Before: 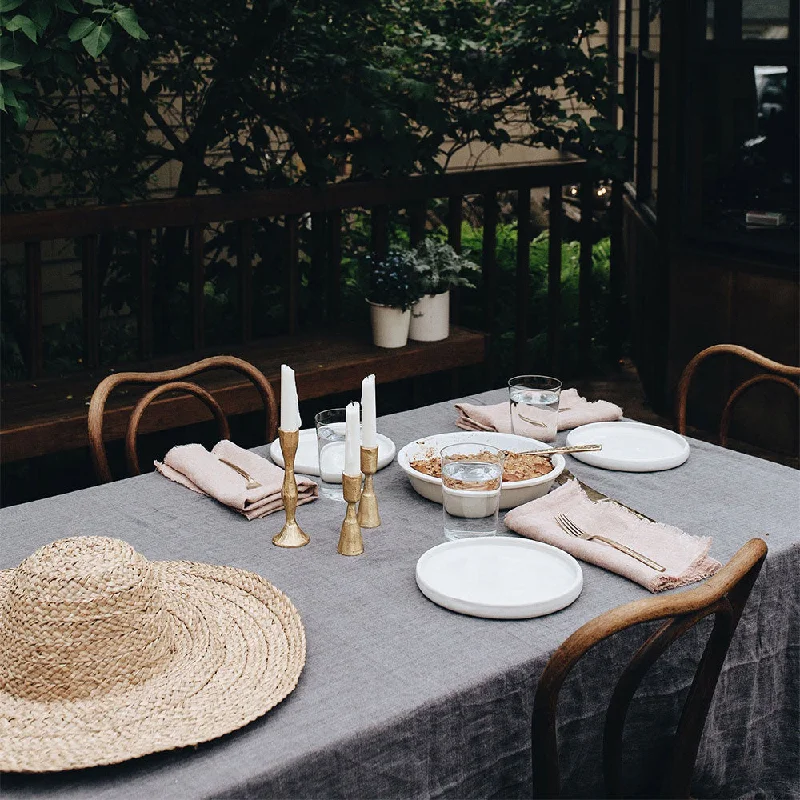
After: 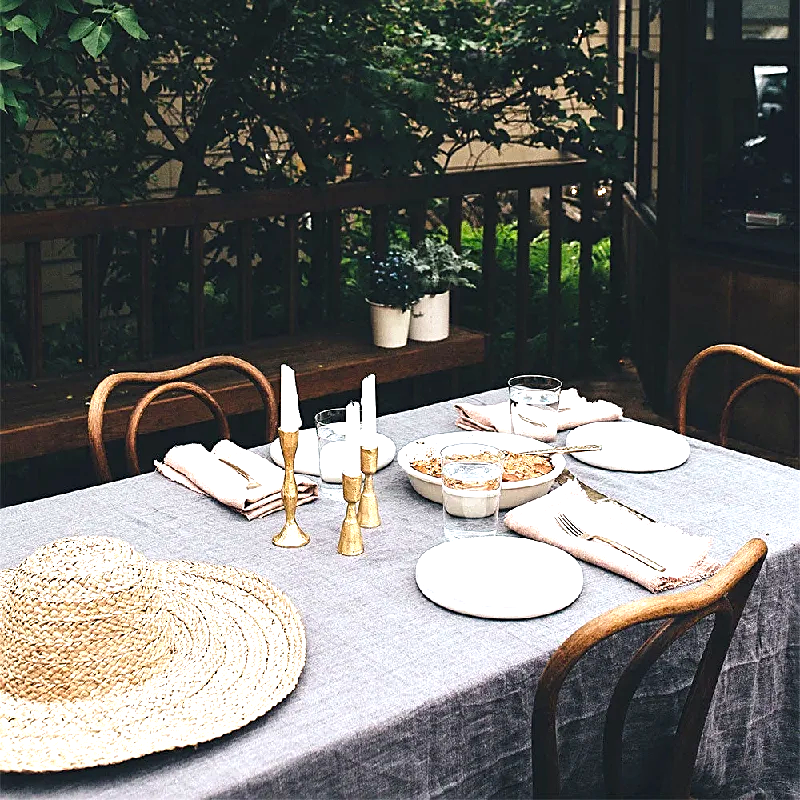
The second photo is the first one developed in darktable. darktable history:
color balance rgb: linear chroma grading › global chroma 14.599%, perceptual saturation grading › global saturation 0.024%, global vibrance 10.494%, saturation formula JzAzBz (2021)
exposure: black level correction -0.002, exposure 1.115 EV, compensate highlight preservation false
sharpen: on, module defaults
